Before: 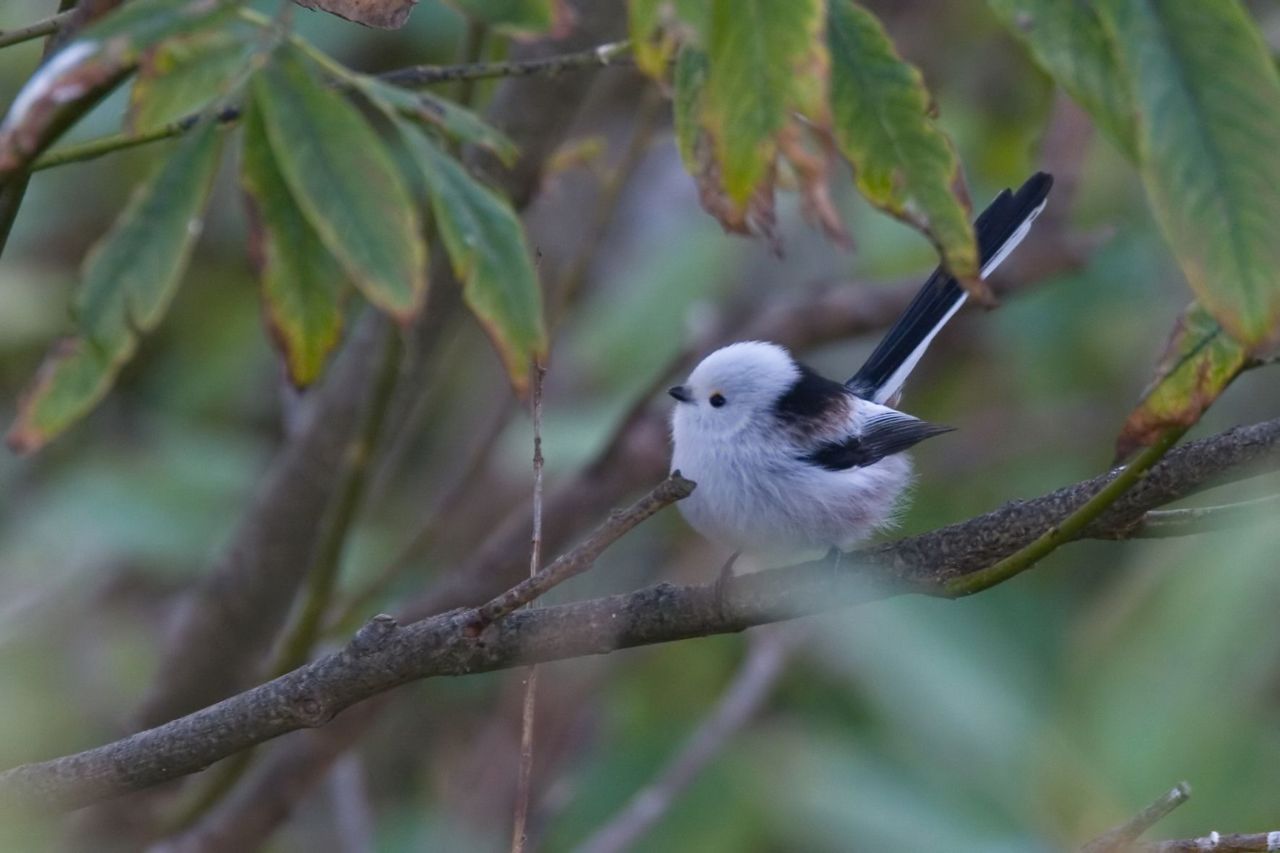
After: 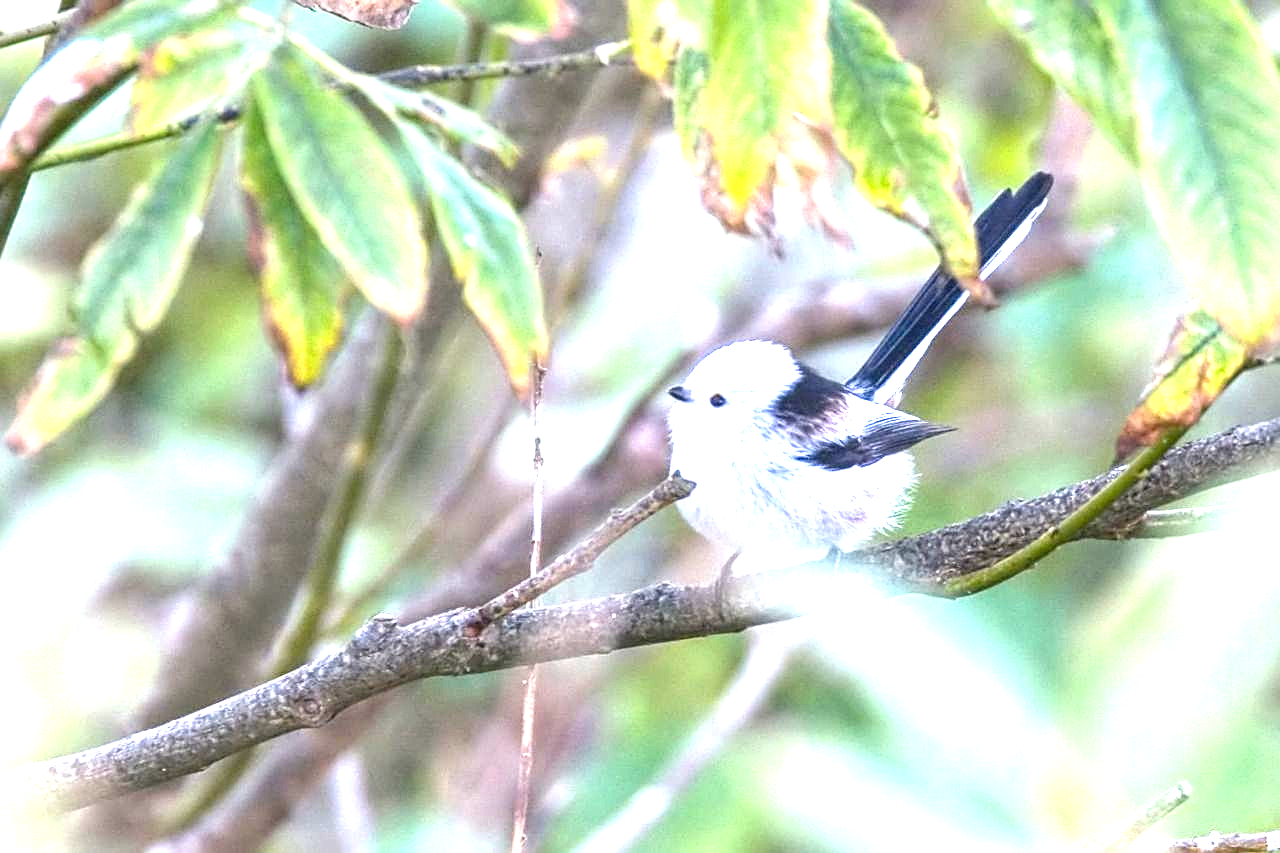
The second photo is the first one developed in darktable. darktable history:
local contrast: detail 140%
sharpen: on, module defaults
exposure: black level correction 0.001, exposure 2.667 EV, compensate highlight preservation false
